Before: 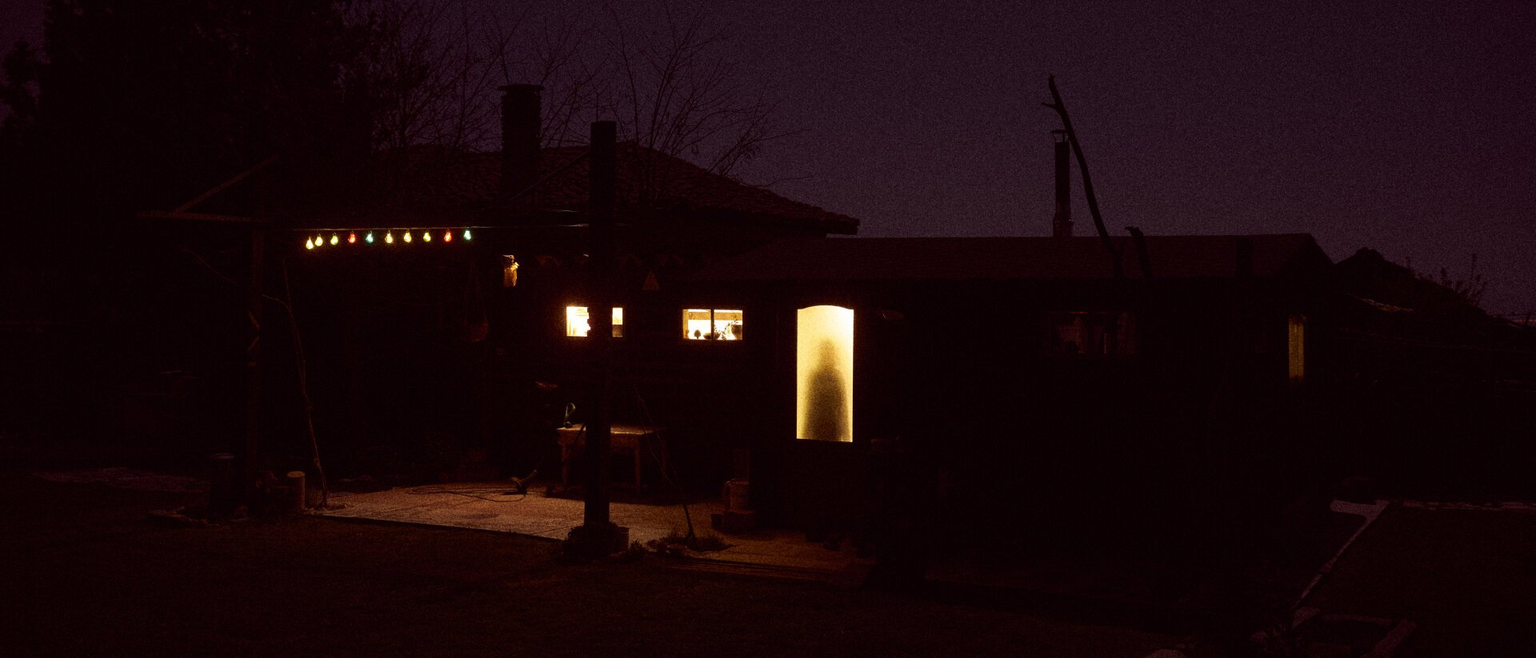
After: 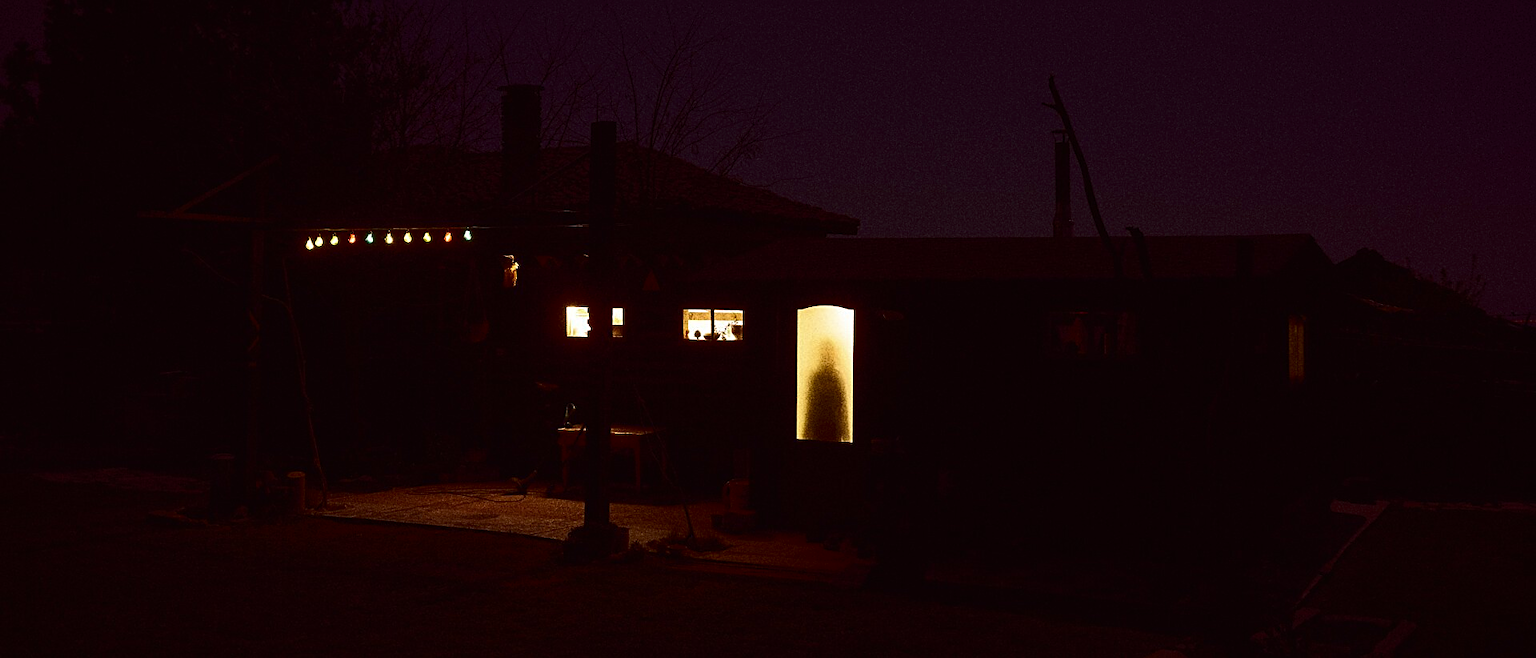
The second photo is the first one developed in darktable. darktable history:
tone curve: curves: ch0 [(0, 0) (0.003, 0.006) (0.011, 0.011) (0.025, 0.02) (0.044, 0.032) (0.069, 0.035) (0.1, 0.046) (0.136, 0.063) (0.177, 0.089) (0.224, 0.12) (0.277, 0.16) (0.335, 0.206) (0.399, 0.268) (0.468, 0.359) (0.543, 0.466) (0.623, 0.582) (0.709, 0.722) (0.801, 0.808) (0.898, 0.886) (1, 1)], color space Lab, independent channels, preserve colors none
sharpen: on, module defaults
